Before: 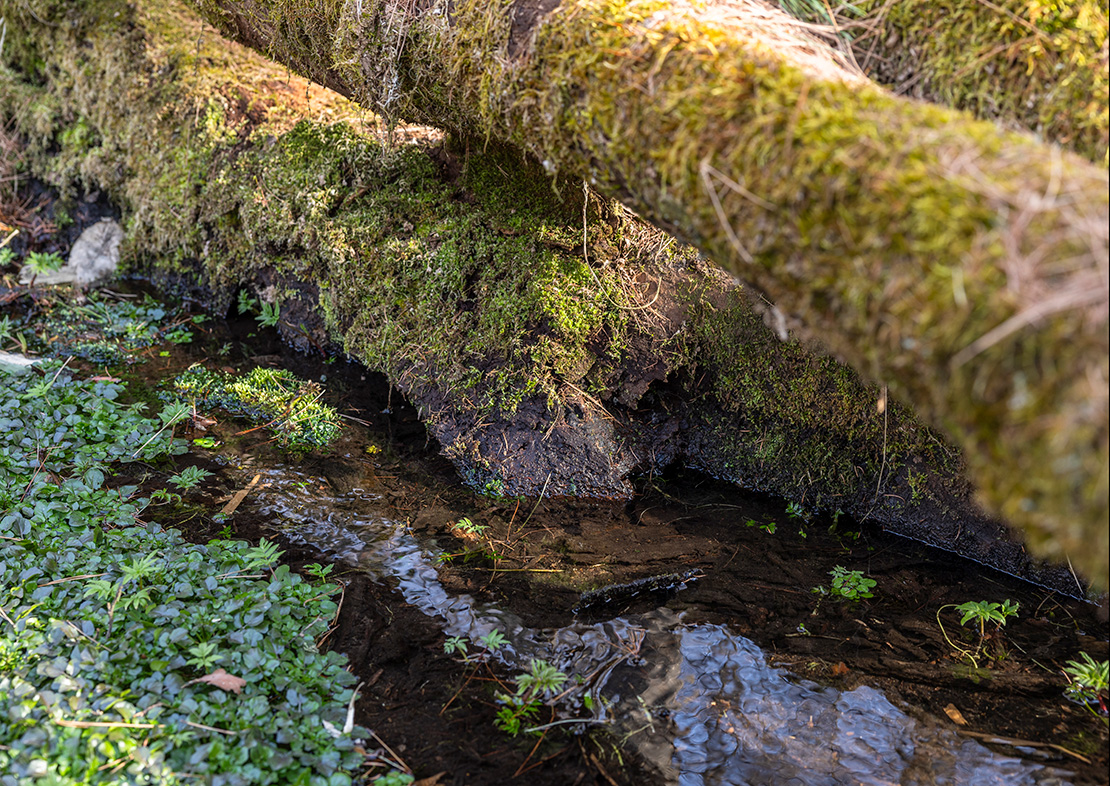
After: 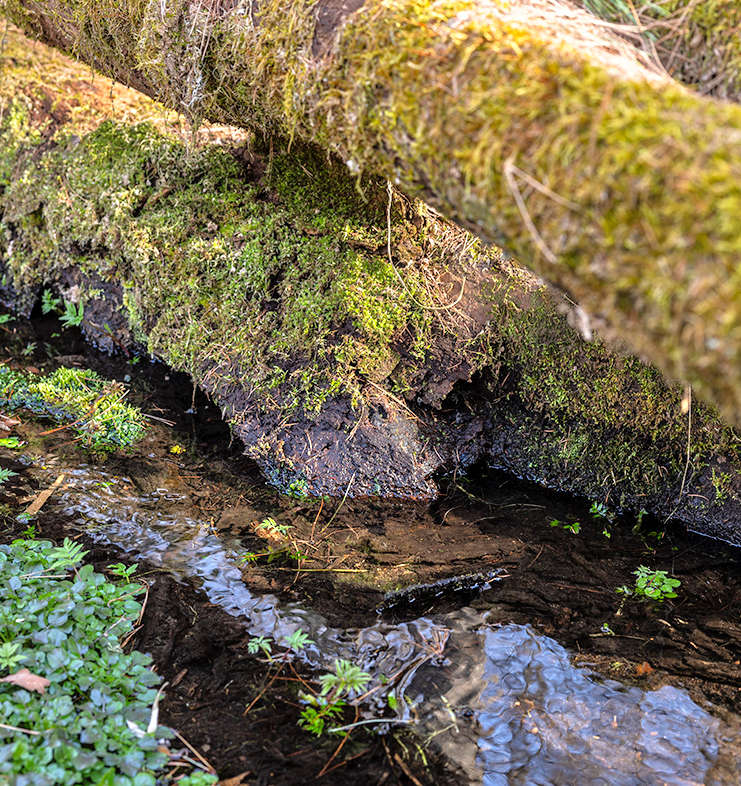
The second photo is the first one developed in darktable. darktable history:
crop and rotate: left 17.732%, right 15.423%
tone equalizer: -7 EV 0.15 EV, -6 EV 0.6 EV, -5 EV 1.15 EV, -4 EV 1.33 EV, -3 EV 1.15 EV, -2 EV 0.6 EV, -1 EV 0.15 EV, mask exposure compensation -0.5 EV
